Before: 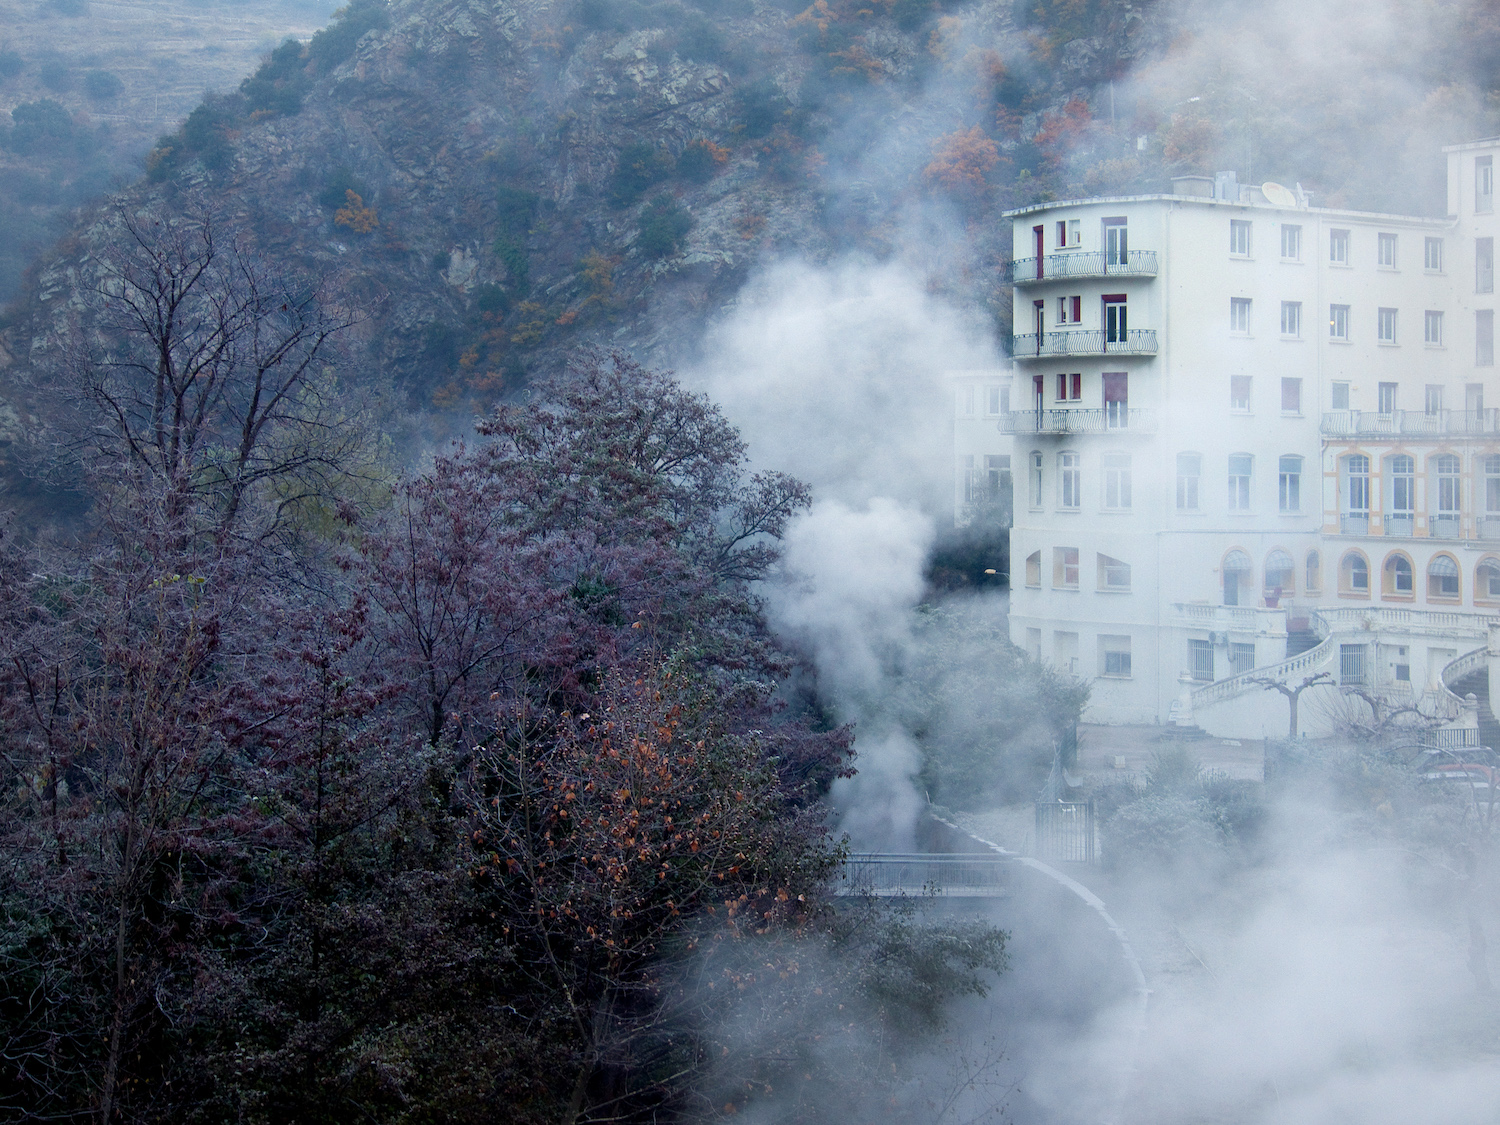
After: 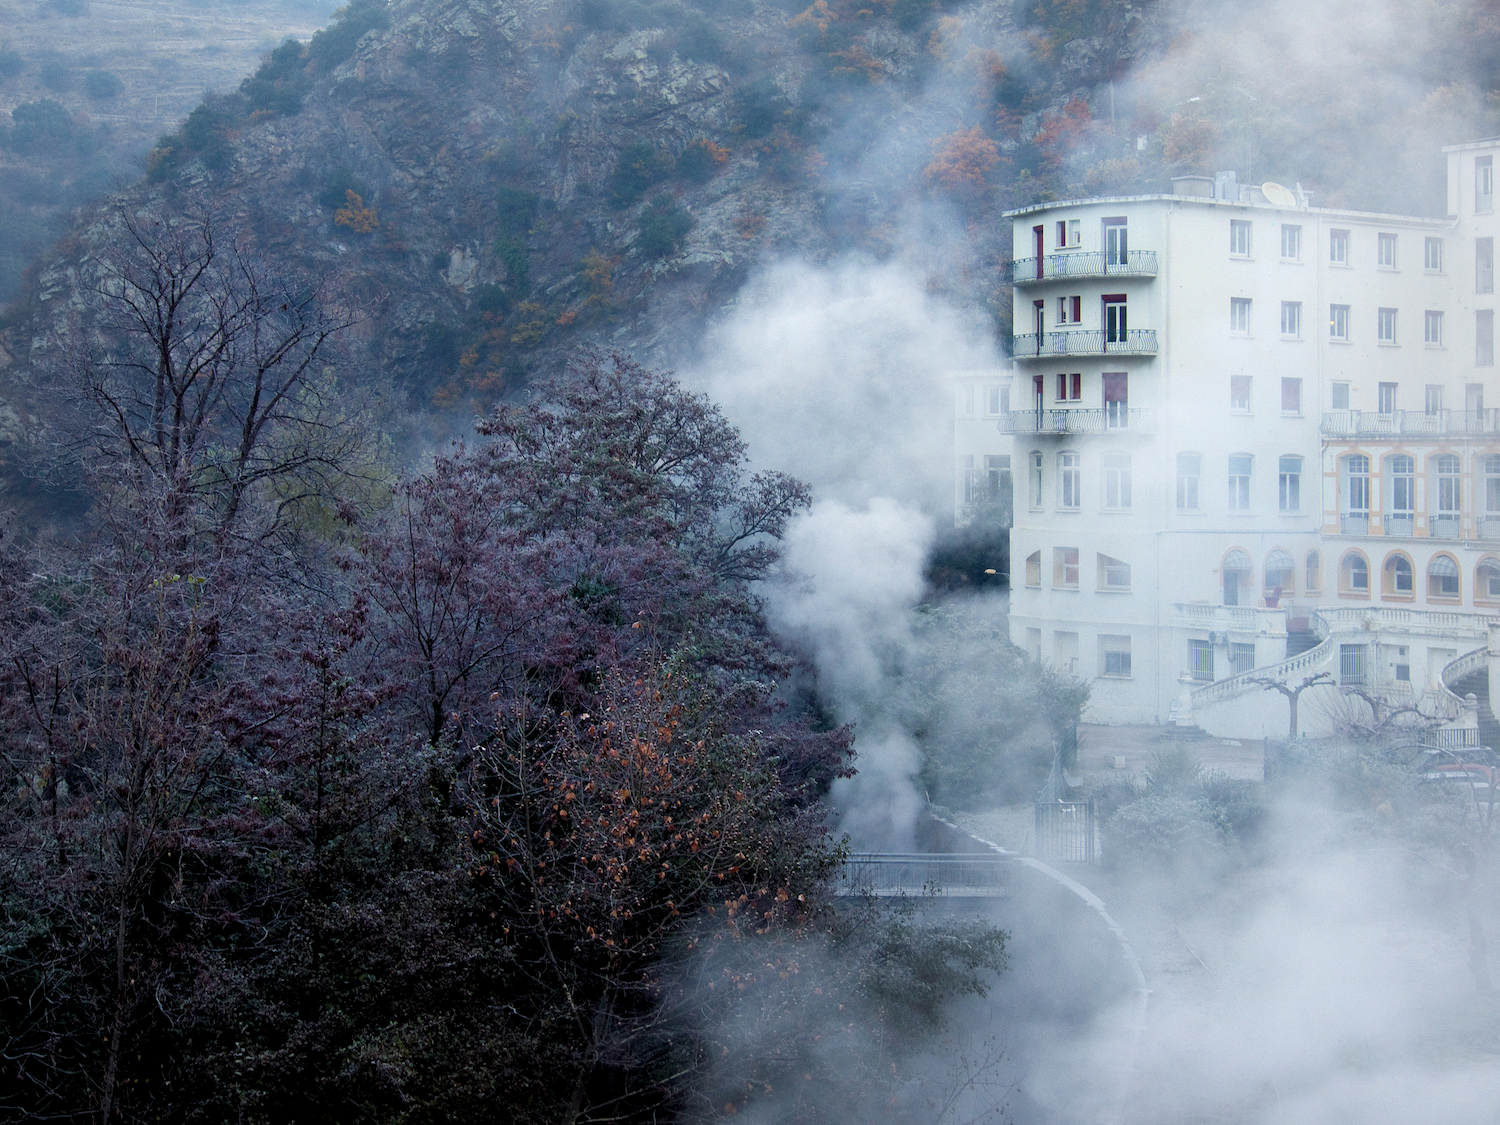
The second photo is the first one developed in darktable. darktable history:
levels: black 0.066%, levels [0.026, 0.507, 0.987]
